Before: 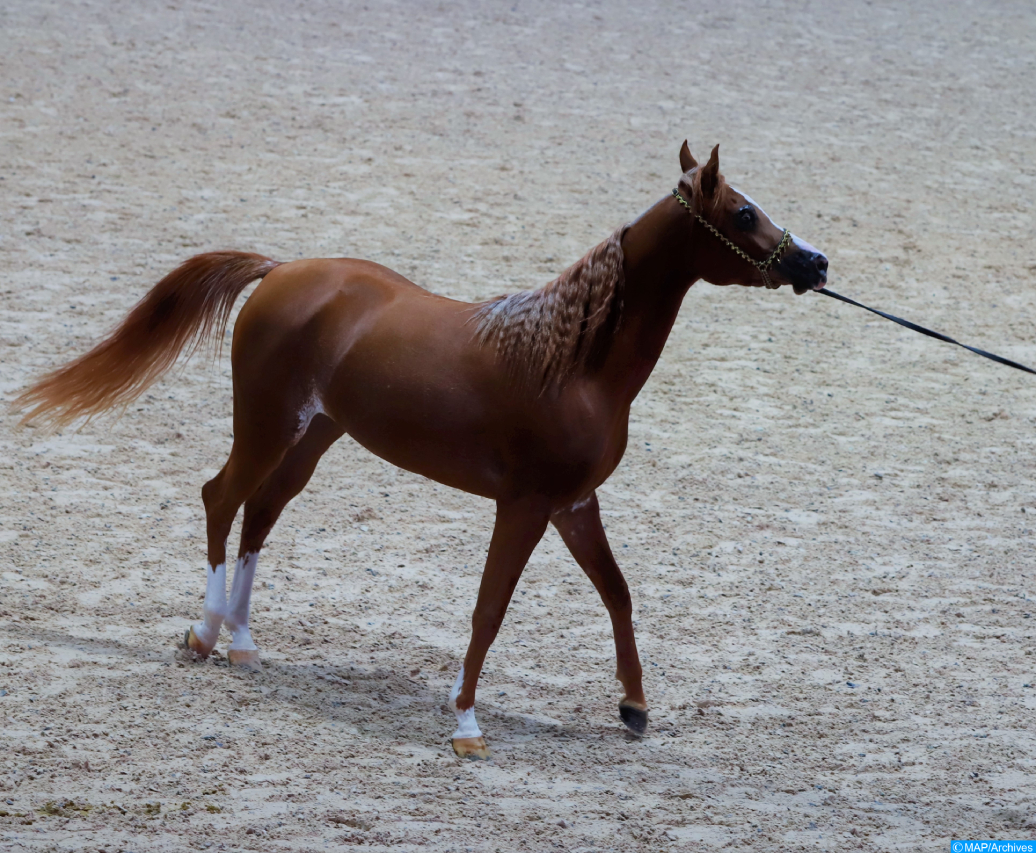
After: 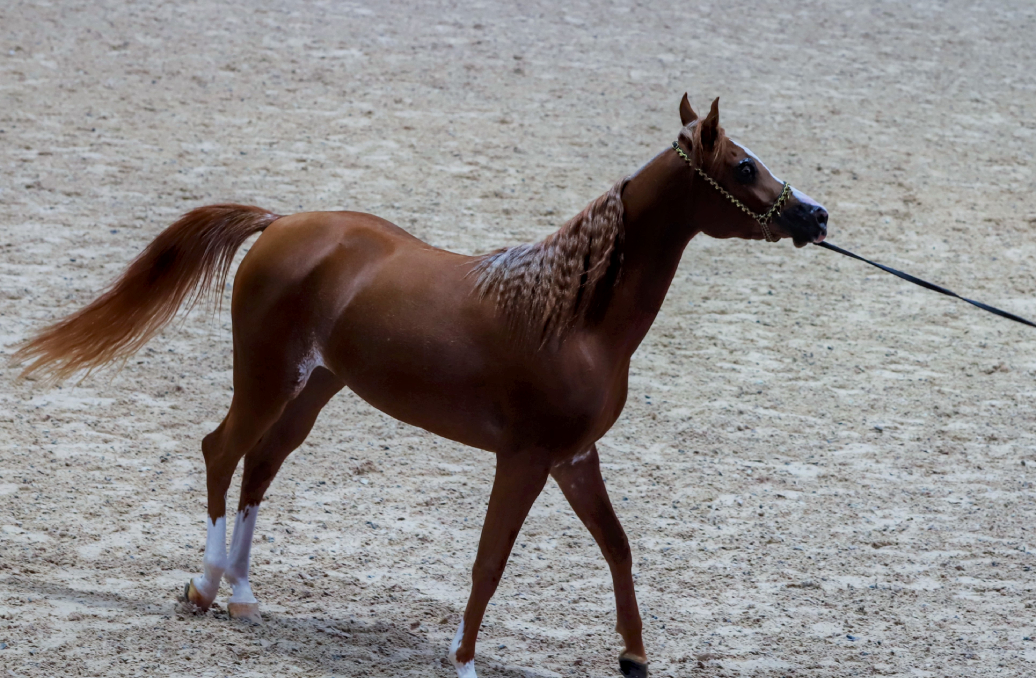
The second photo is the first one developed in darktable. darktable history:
crop and rotate: top 5.666%, bottom 14.832%
local contrast: detail 130%
